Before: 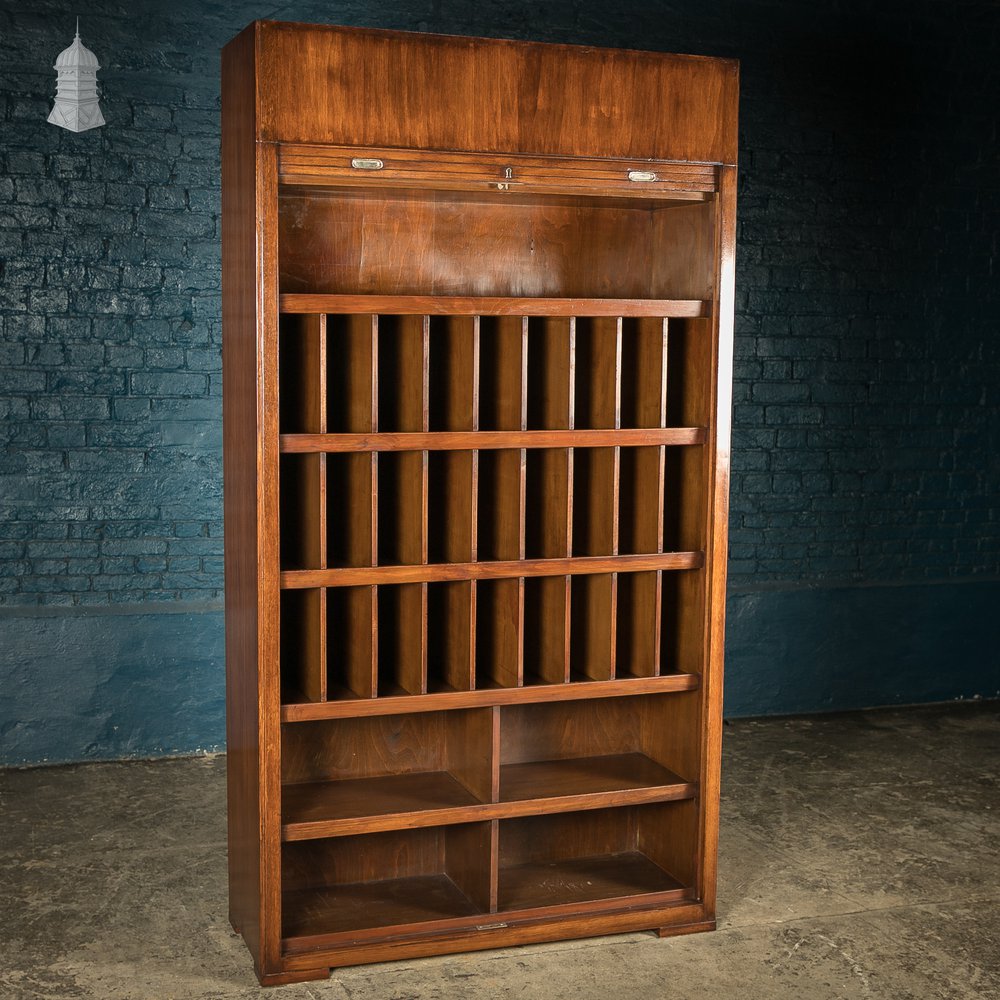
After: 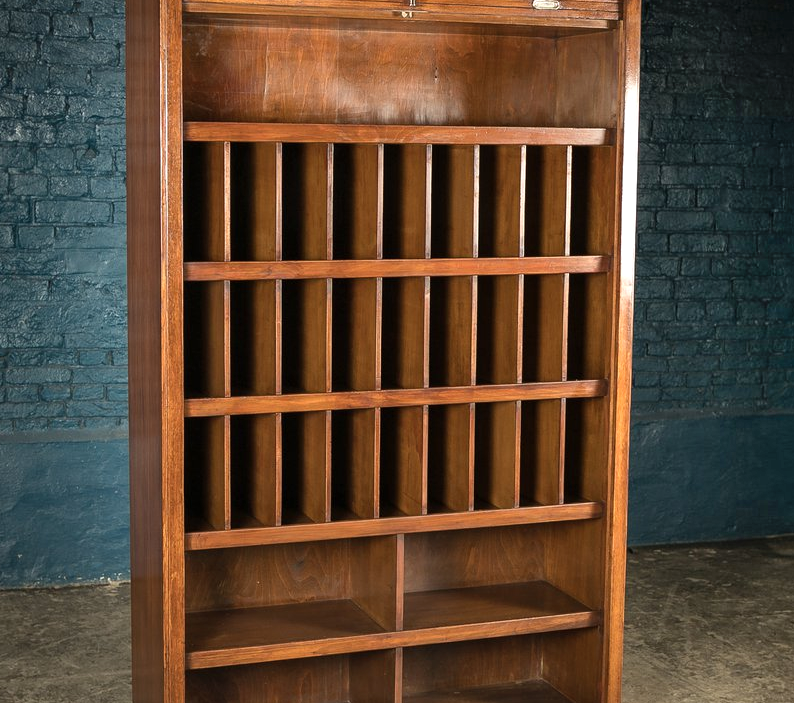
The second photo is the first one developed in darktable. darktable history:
crop: left 9.617%, top 17.24%, right 10.982%, bottom 12.366%
shadows and highlights: radius 46.38, white point adjustment 6.64, compress 79.23%, soften with gaussian
